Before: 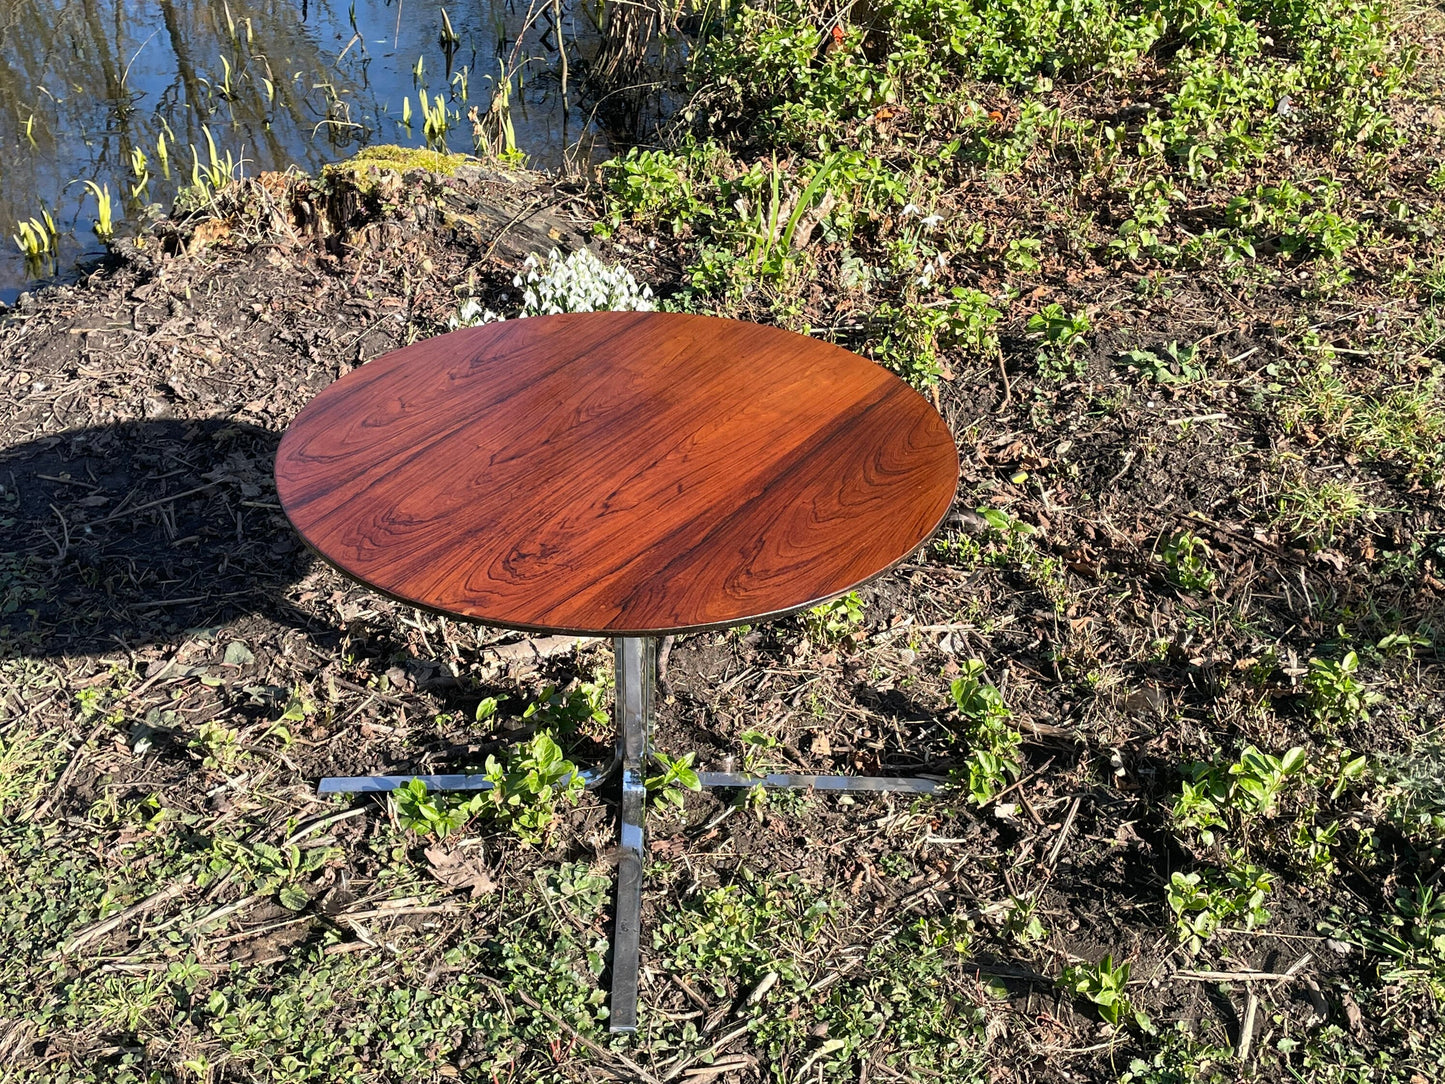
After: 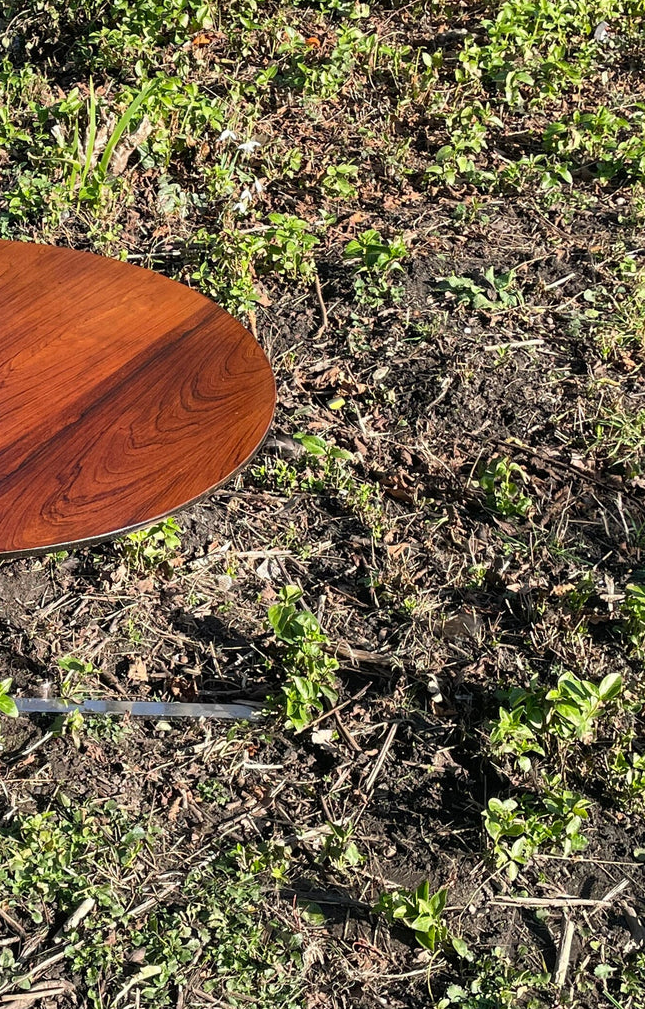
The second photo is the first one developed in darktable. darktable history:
crop: left 47.288%, top 6.857%, right 8.069%
